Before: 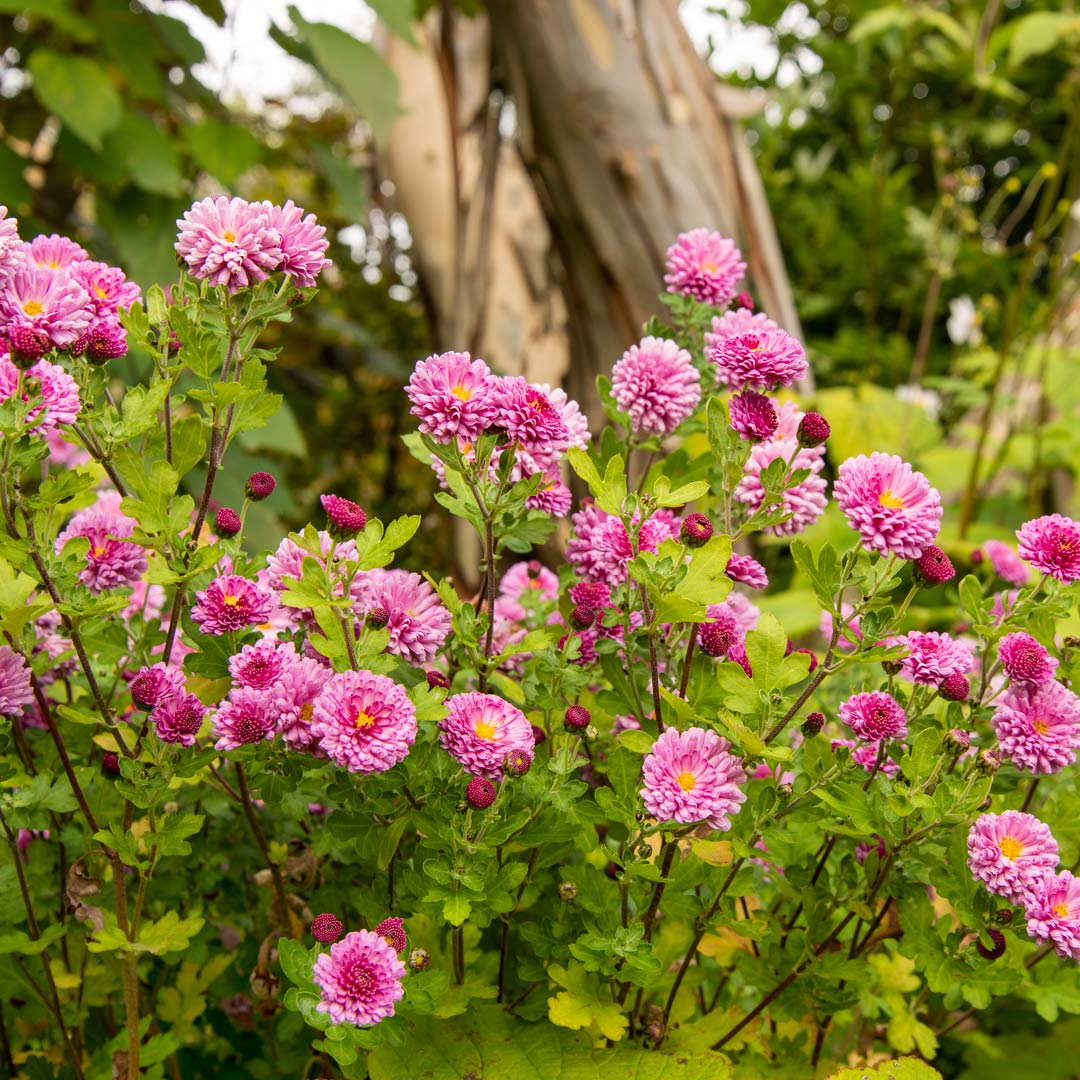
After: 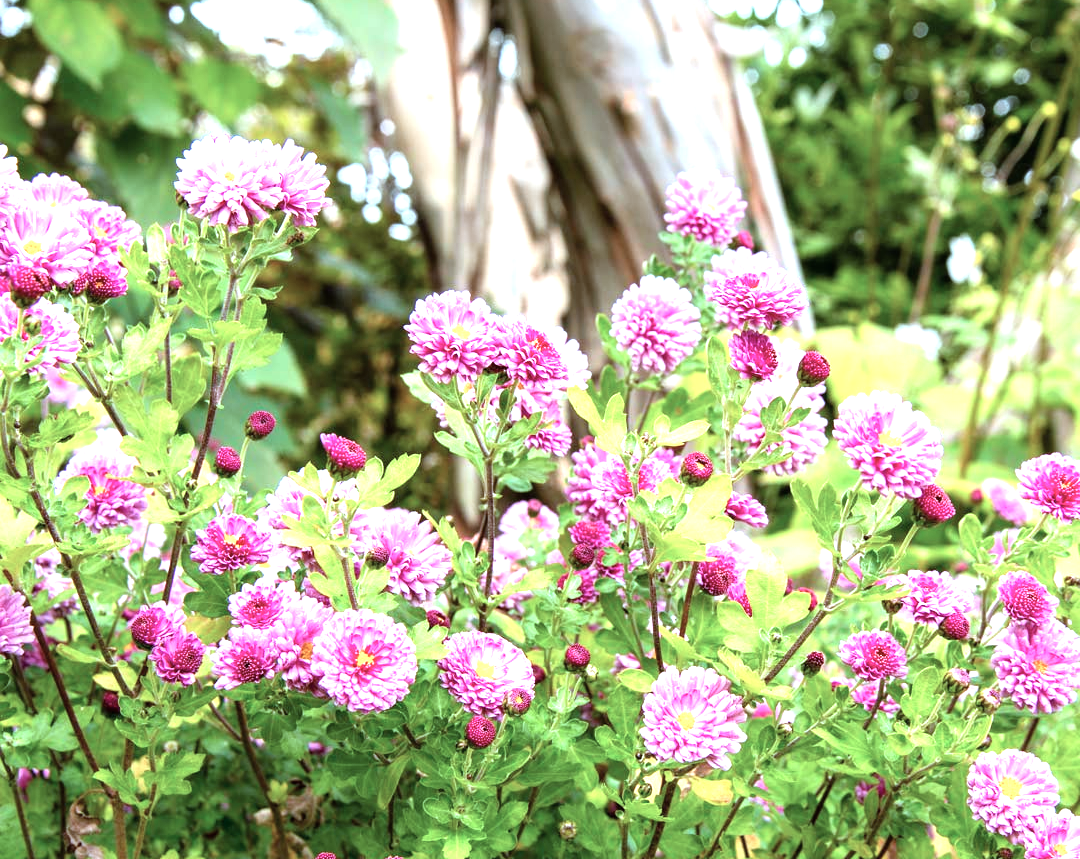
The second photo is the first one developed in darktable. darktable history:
contrast brightness saturation: saturation -0.06
tone equalizer: -8 EV -0.778 EV, -7 EV -0.683 EV, -6 EV -0.612 EV, -5 EV -0.366 EV, -3 EV 0.368 EV, -2 EV 0.6 EV, -1 EV 0.697 EV, +0 EV 0.743 EV
color correction: highlights a* -9.26, highlights b* -22.5
crop and rotate: top 5.659%, bottom 14.761%
color calibration: illuminant as shot in camera, x 0.358, y 0.373, temperature 4628.91 K
exposure: black level correction 0, exposure 0.701 EV, compensate highlight preservation false
